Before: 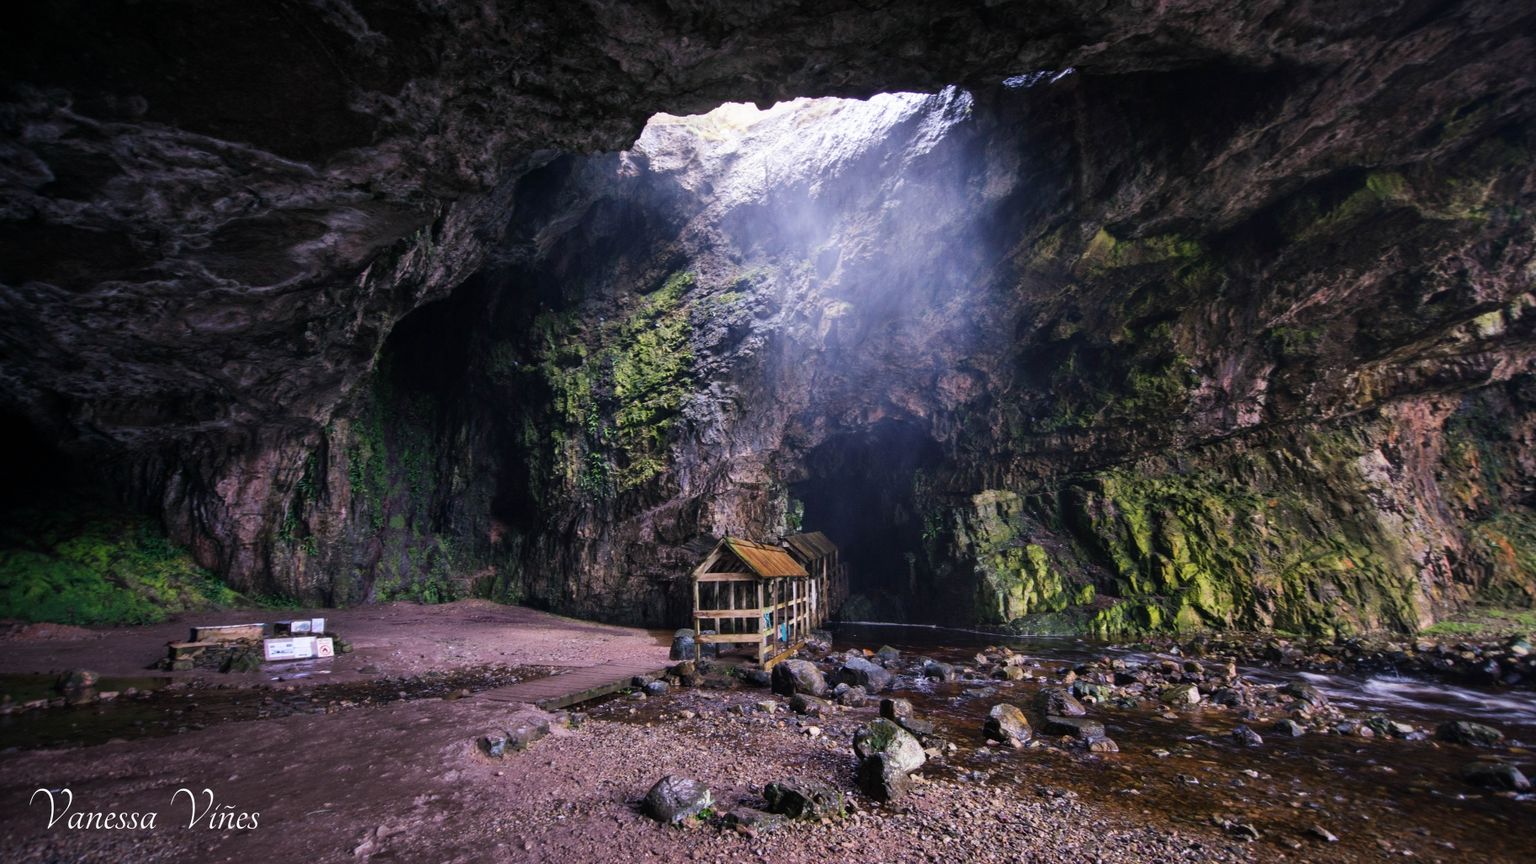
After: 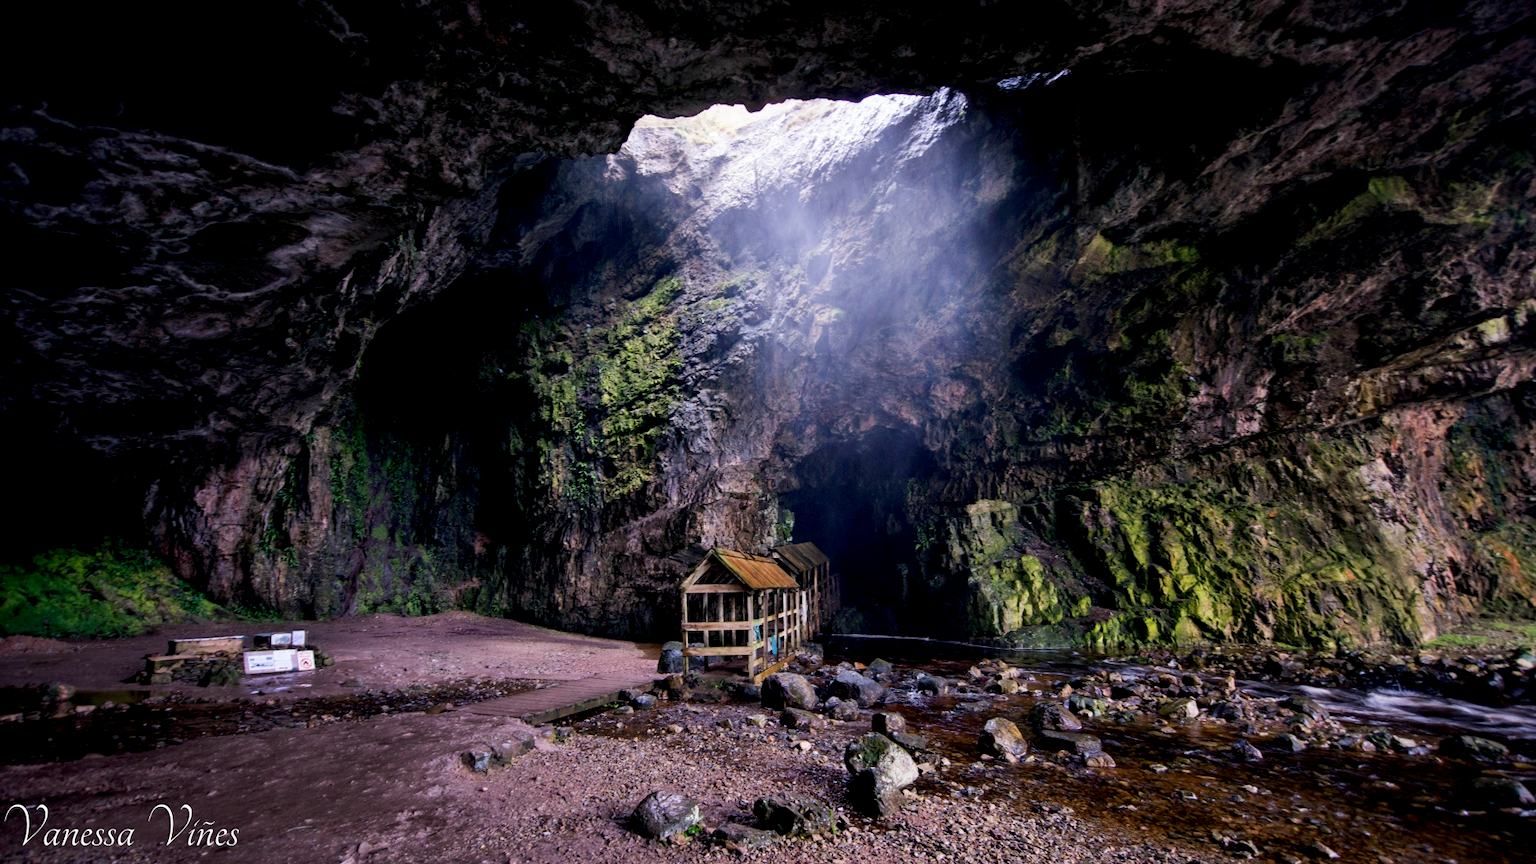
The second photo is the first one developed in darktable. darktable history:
crop: left 1.674%, right 0.273%, bottom 1.881%
exposure: black level correction 0.011, compensate highlight preservation false
